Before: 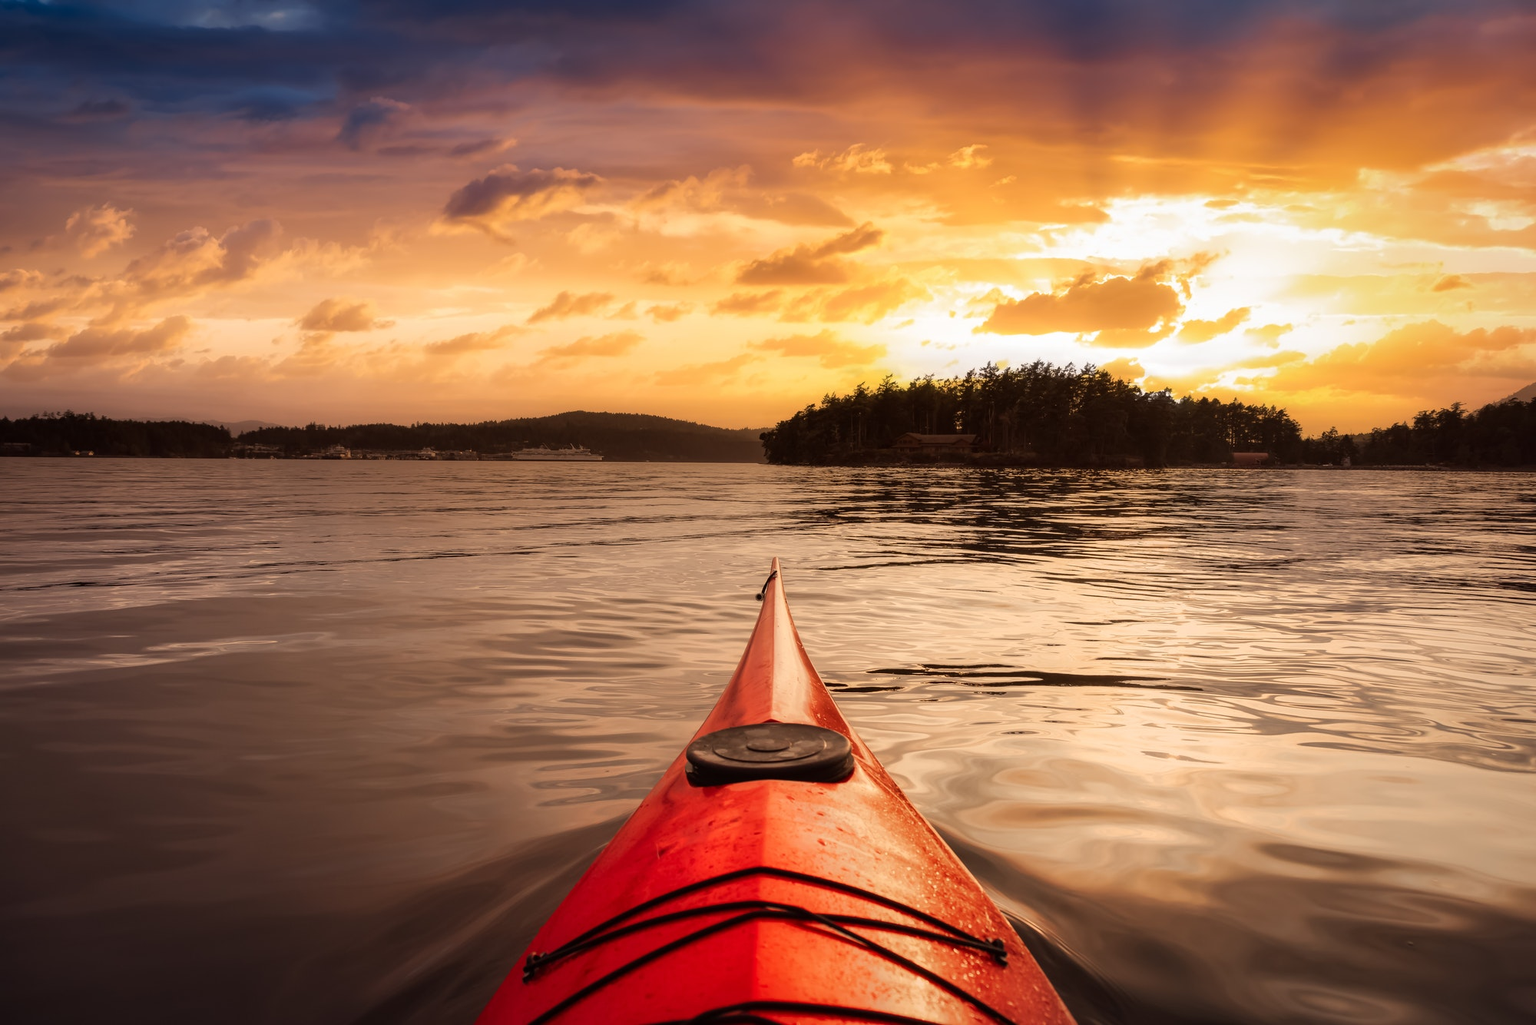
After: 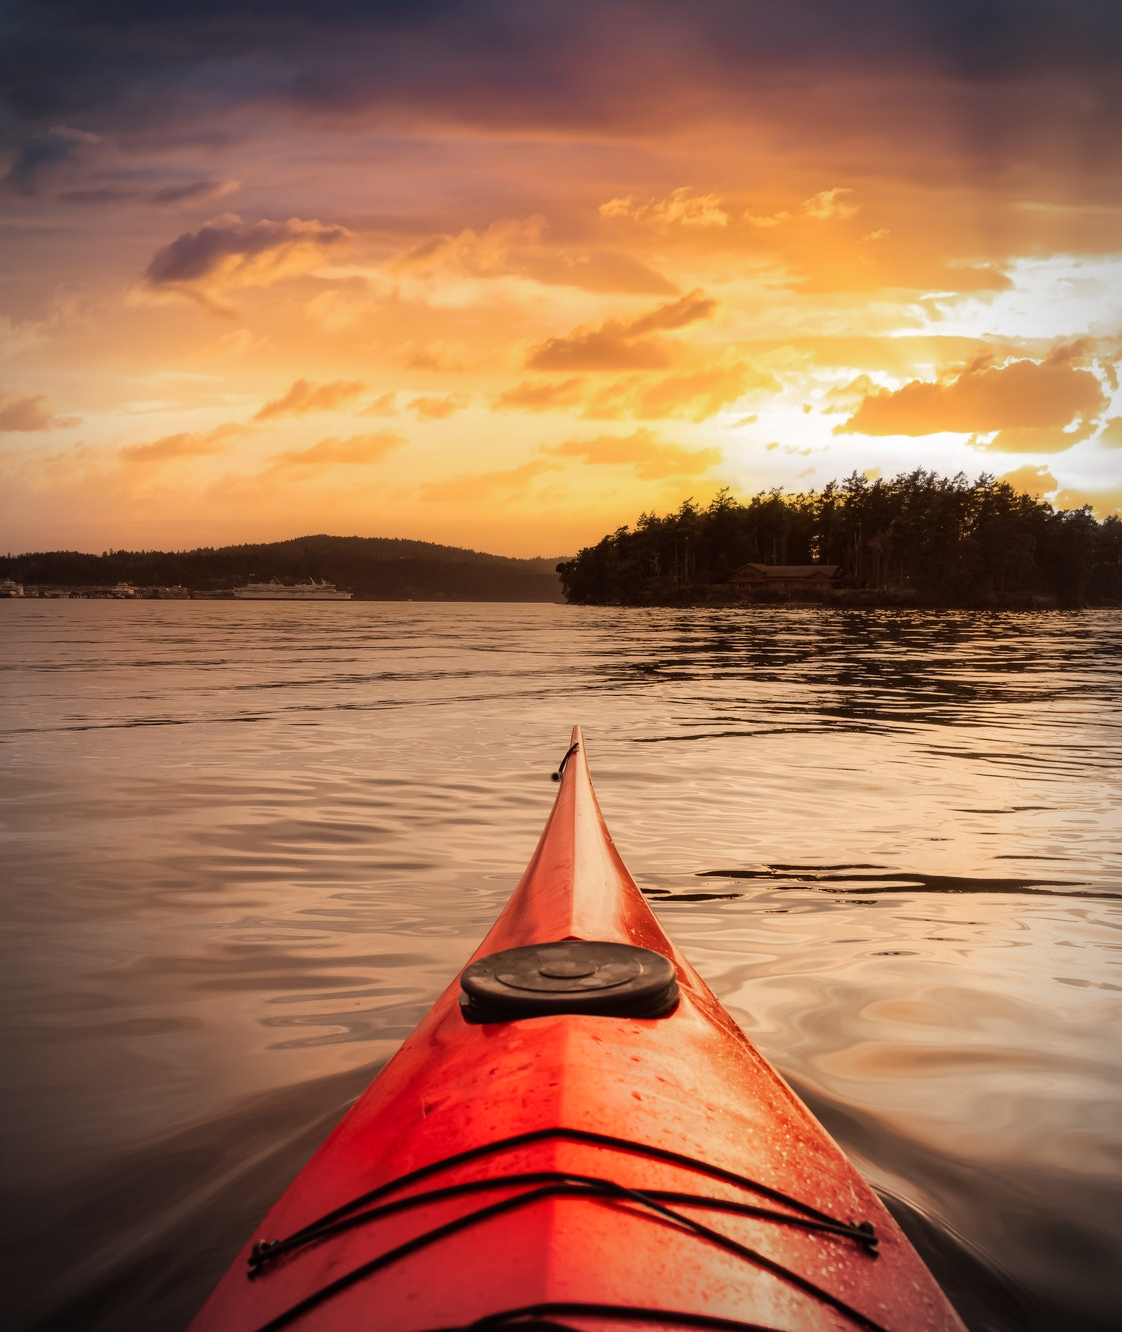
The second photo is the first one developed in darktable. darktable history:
crop: left 21.674%, right 22.086%
base curve: curves: ch0 [(0, 0) (0.235, 0.266) (0.503, 0.496) (0.786, 0.72) (1, 1)]
vignetting: automatic ratio true
